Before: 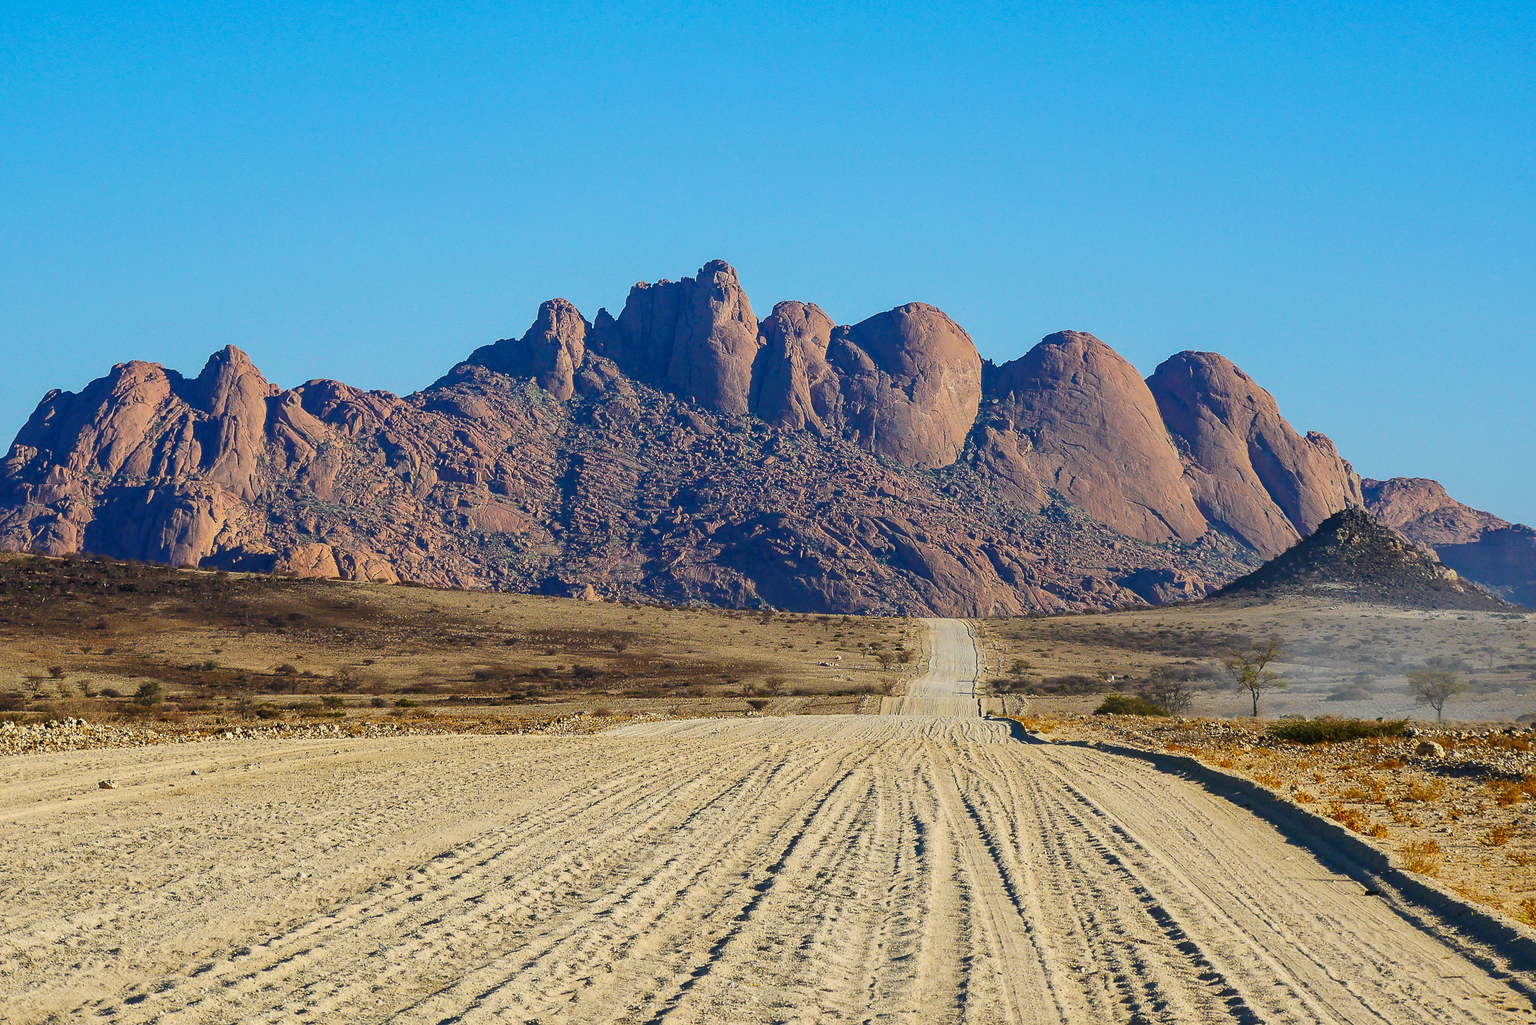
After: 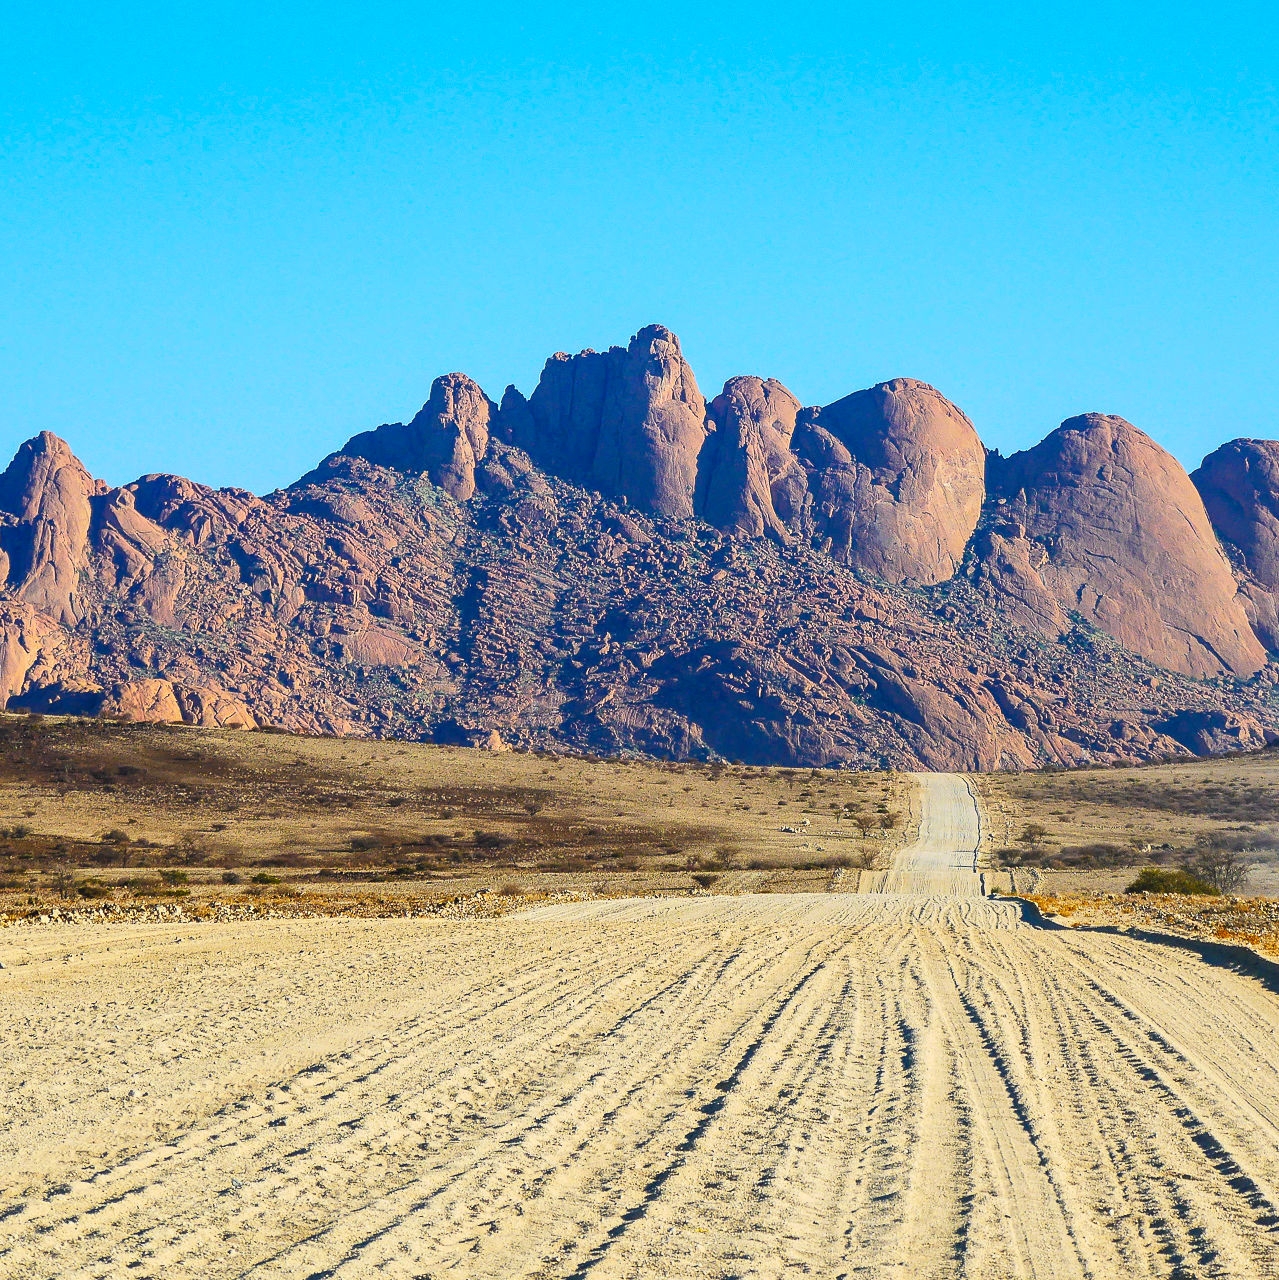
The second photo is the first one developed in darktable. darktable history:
contrast brightness saturation: contrast 0.2, brightness 0.16, saturation 0.22
white balance: red 0.982, blue 1.018
crop and rotate: left 12.648%, right 20.685%
